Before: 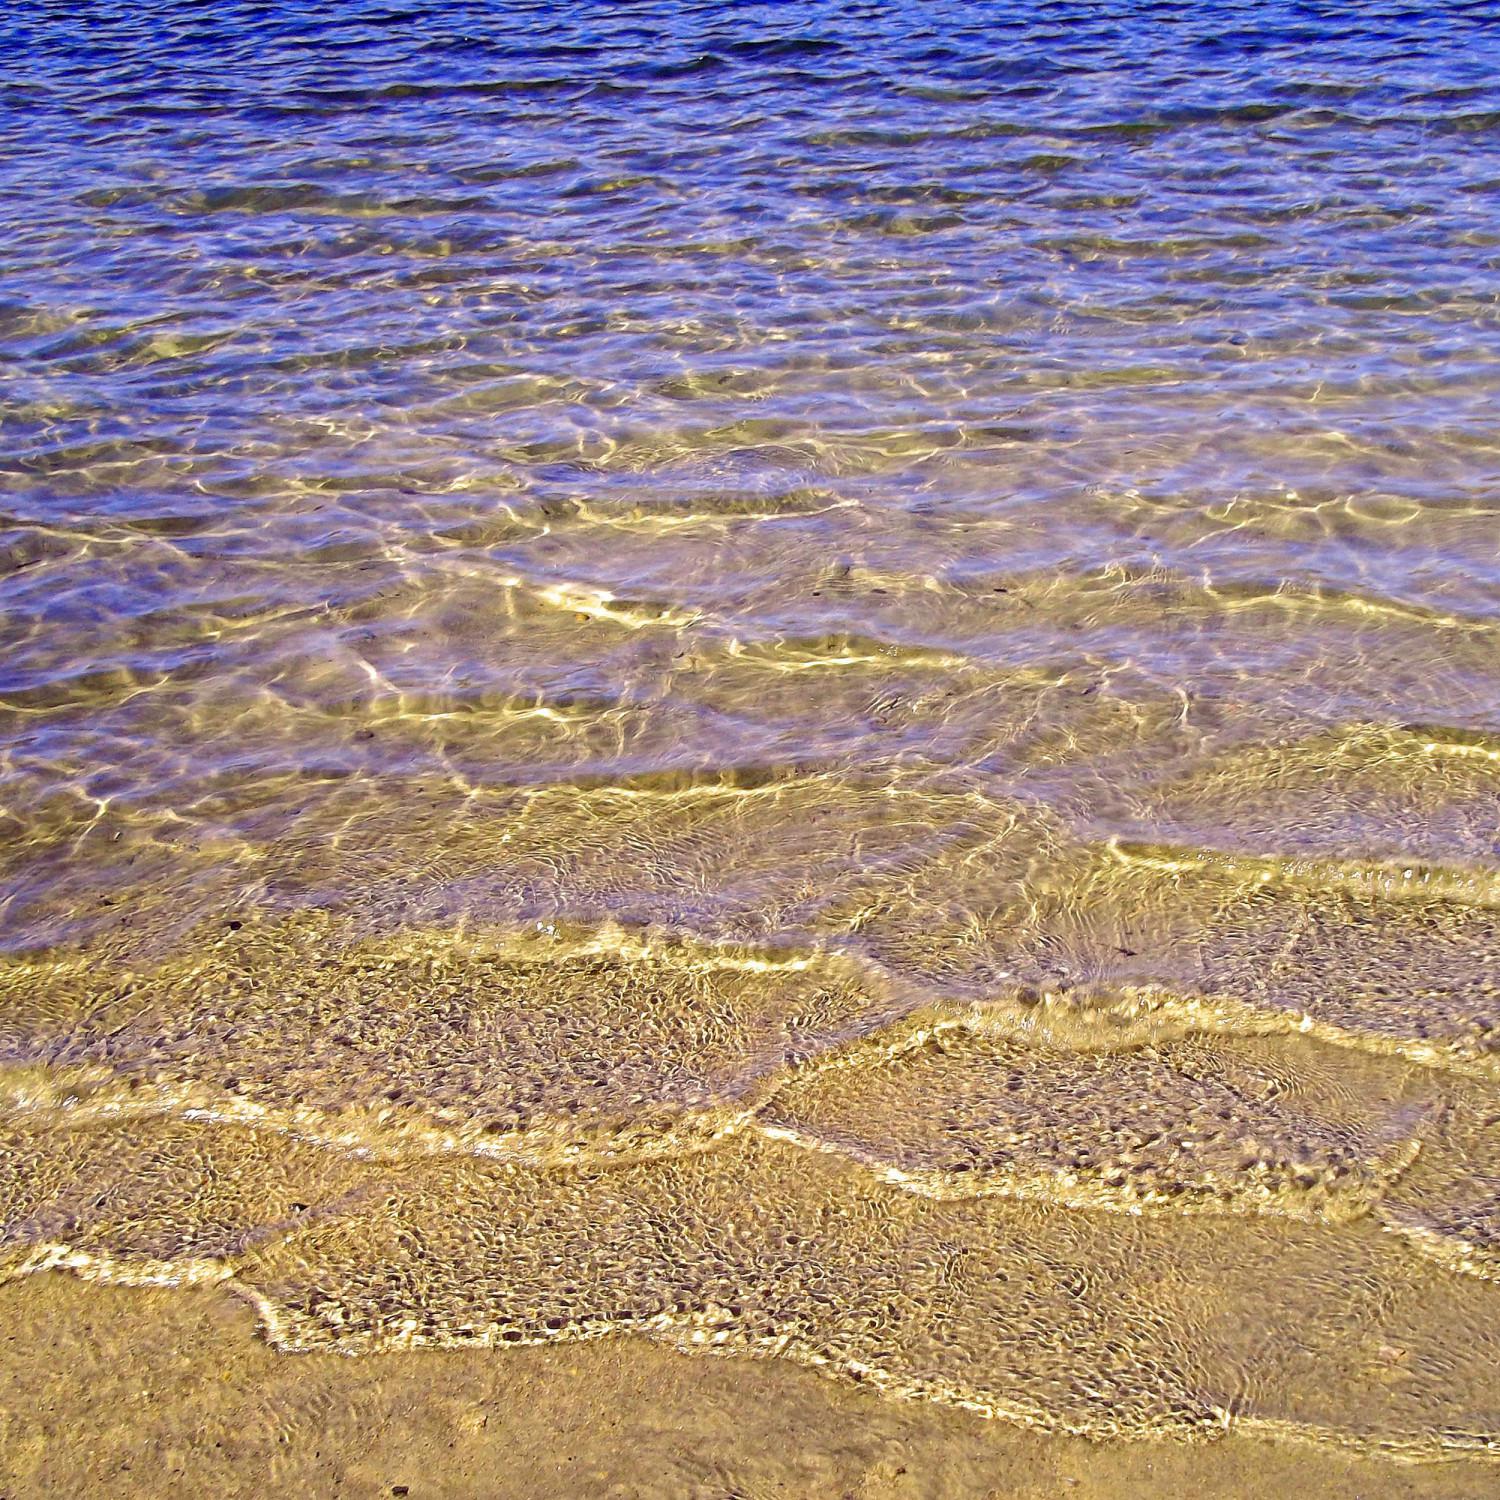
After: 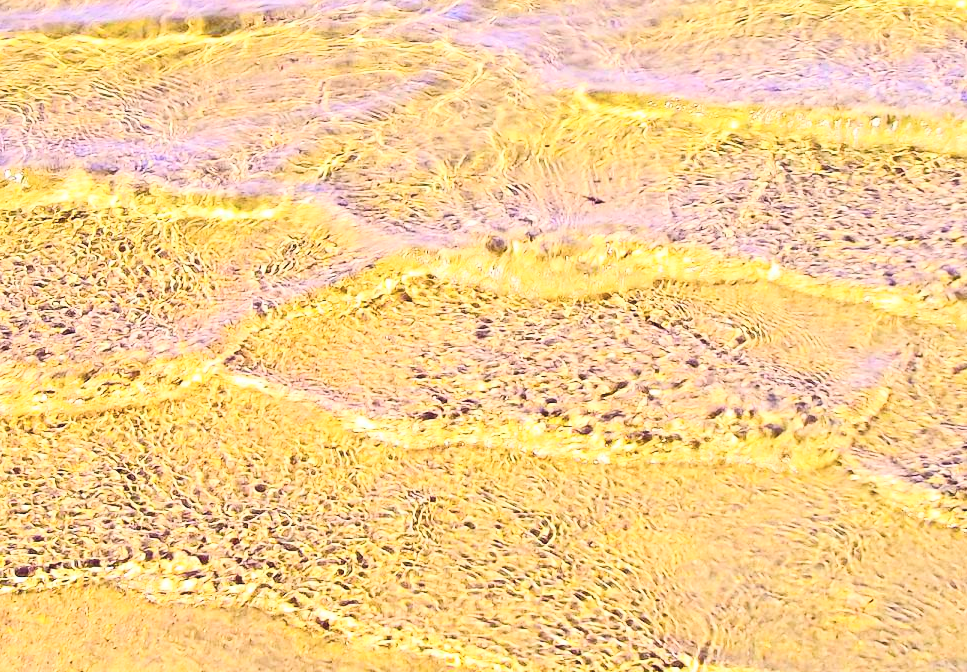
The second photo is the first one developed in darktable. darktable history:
crop and rotate: left 35.509%, top 50.238%, bottom 4.934%
color balance rgb: perceptual saturation grading › global saturation 25%, perceptual brilliance grading › mid-tones 10%, perceptual brilliance grading › shadows 15%, global vibrance 20%
contrast brightness saturation: contrast 0.39, brightness 0.53
tone equalizer: on, module defaults
